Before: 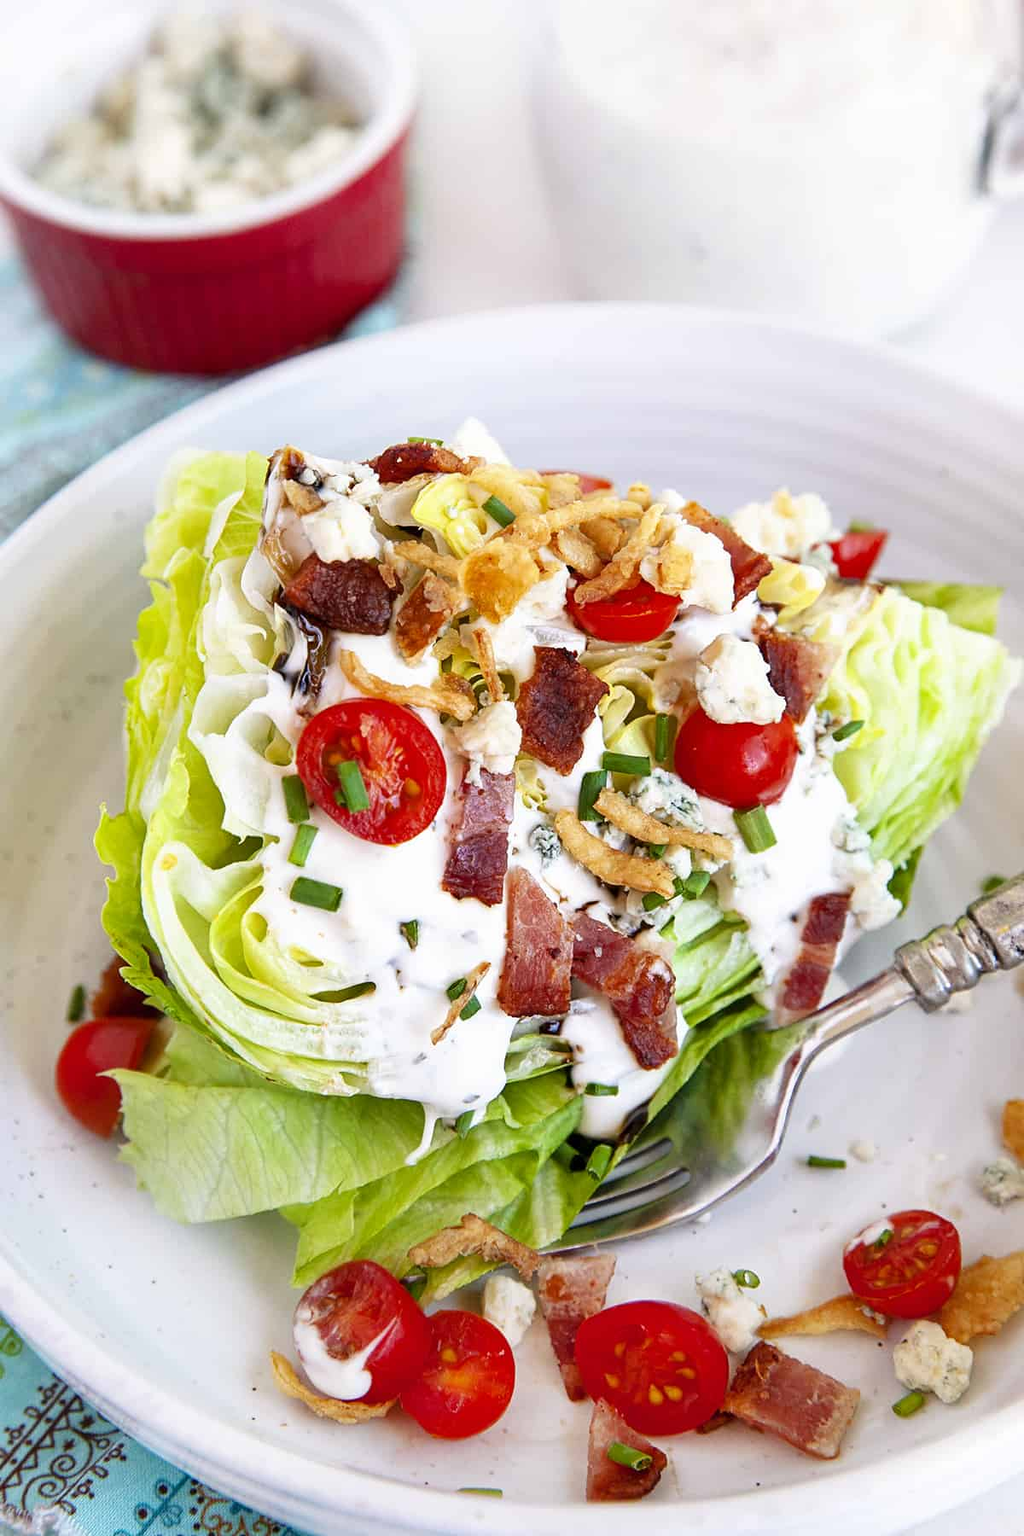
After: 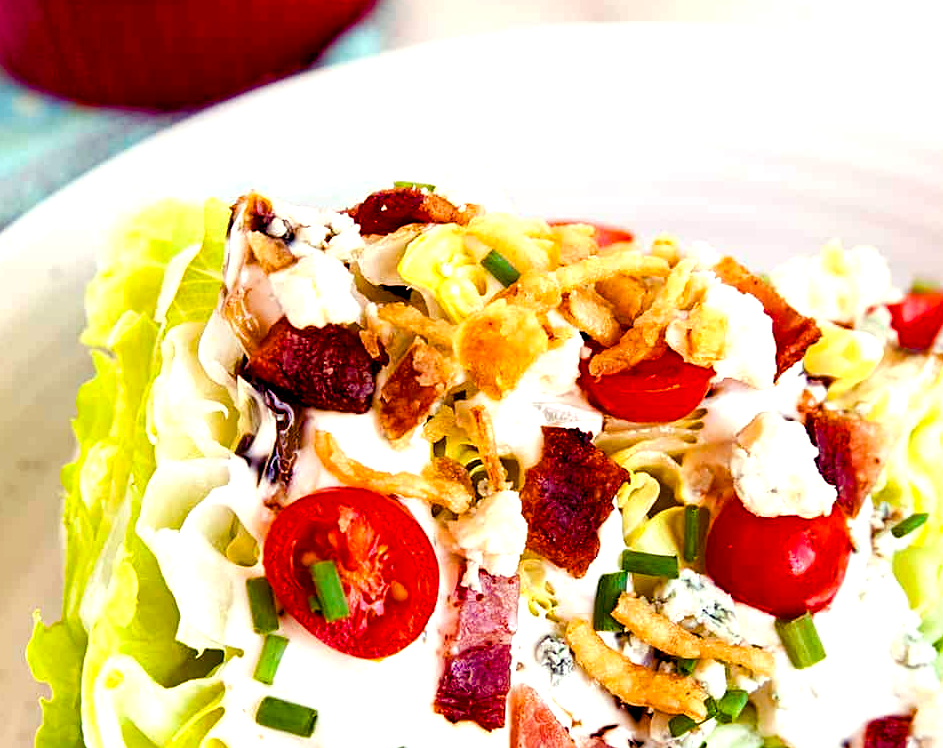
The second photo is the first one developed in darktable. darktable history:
crop: left 7.036%, top 18.398%, right 14.379%, bottom 40.043%
color balance rgb: shadows lift › luminance -21.66%, shadows lift › chroma 8.98%, shadows lift › hue 283.37°, power › chroma 1.55%, power › hue 25.59°, highlights gain › luminance 6.08%, highlights gain › chroma 2.55%, highlights gain › hue 90°, global offset › luminance -0.87%, perceptual saturation grading › global saturation 27.49%, perceptual saturation grading › highlights -28.39%, perceptual saturation grading › mid-tones 15.22%, perceptual saturation grading › shadows 33.98%, perceptual brilliance grading › highlights 10%, perceptual brilliance grading › mid-tones 5%
